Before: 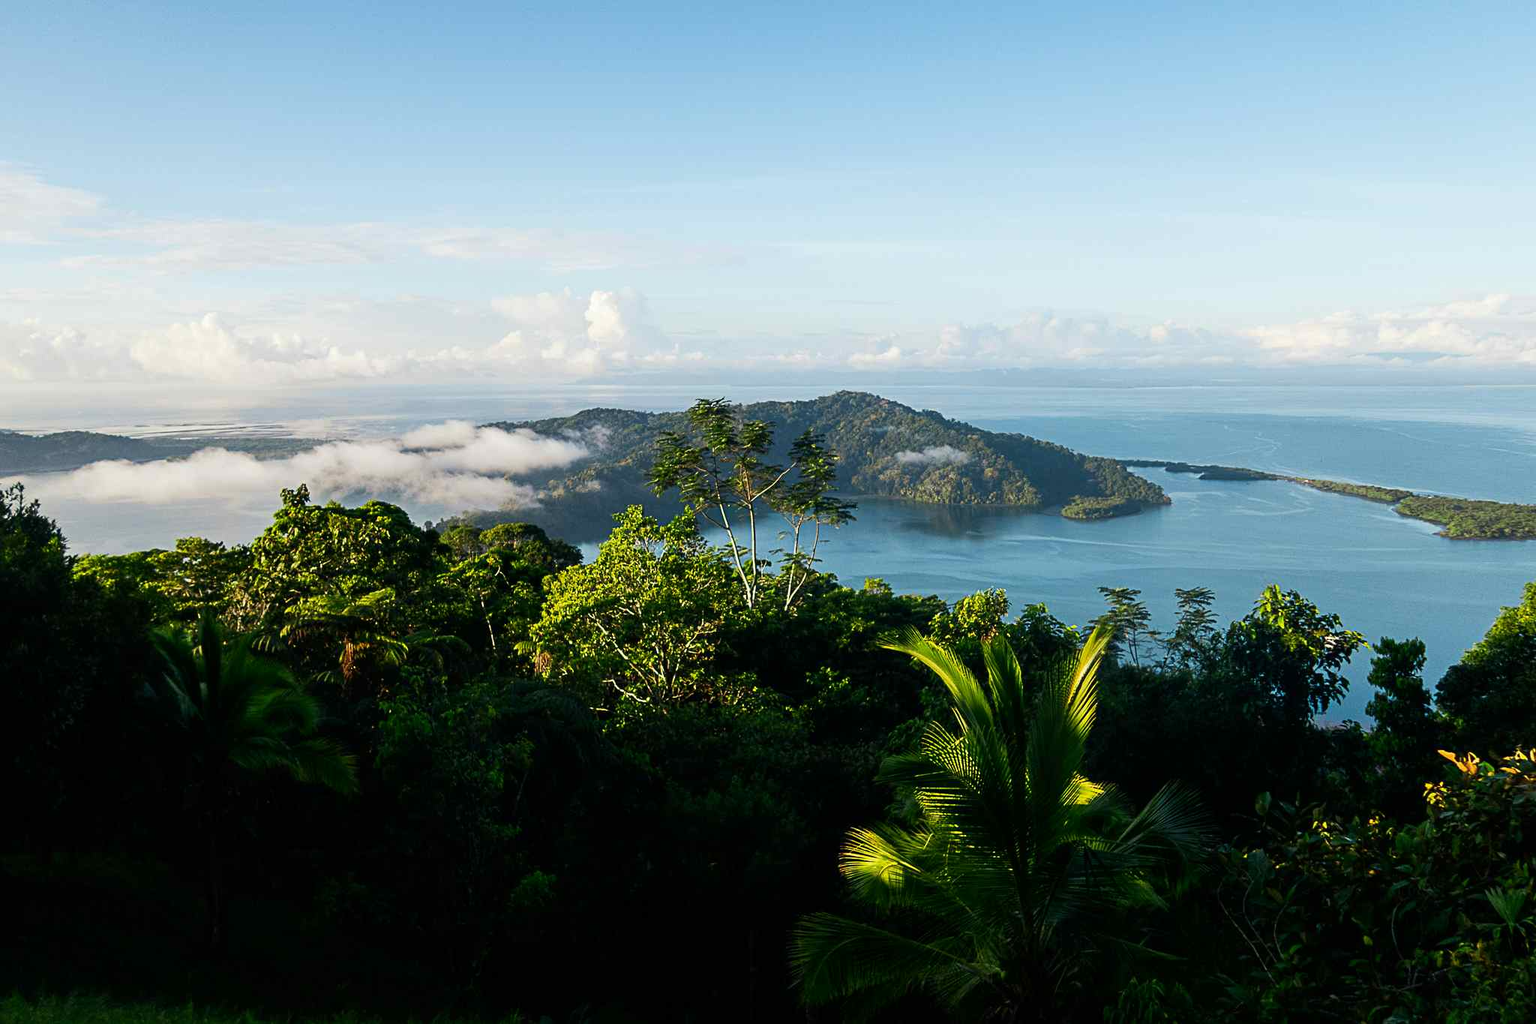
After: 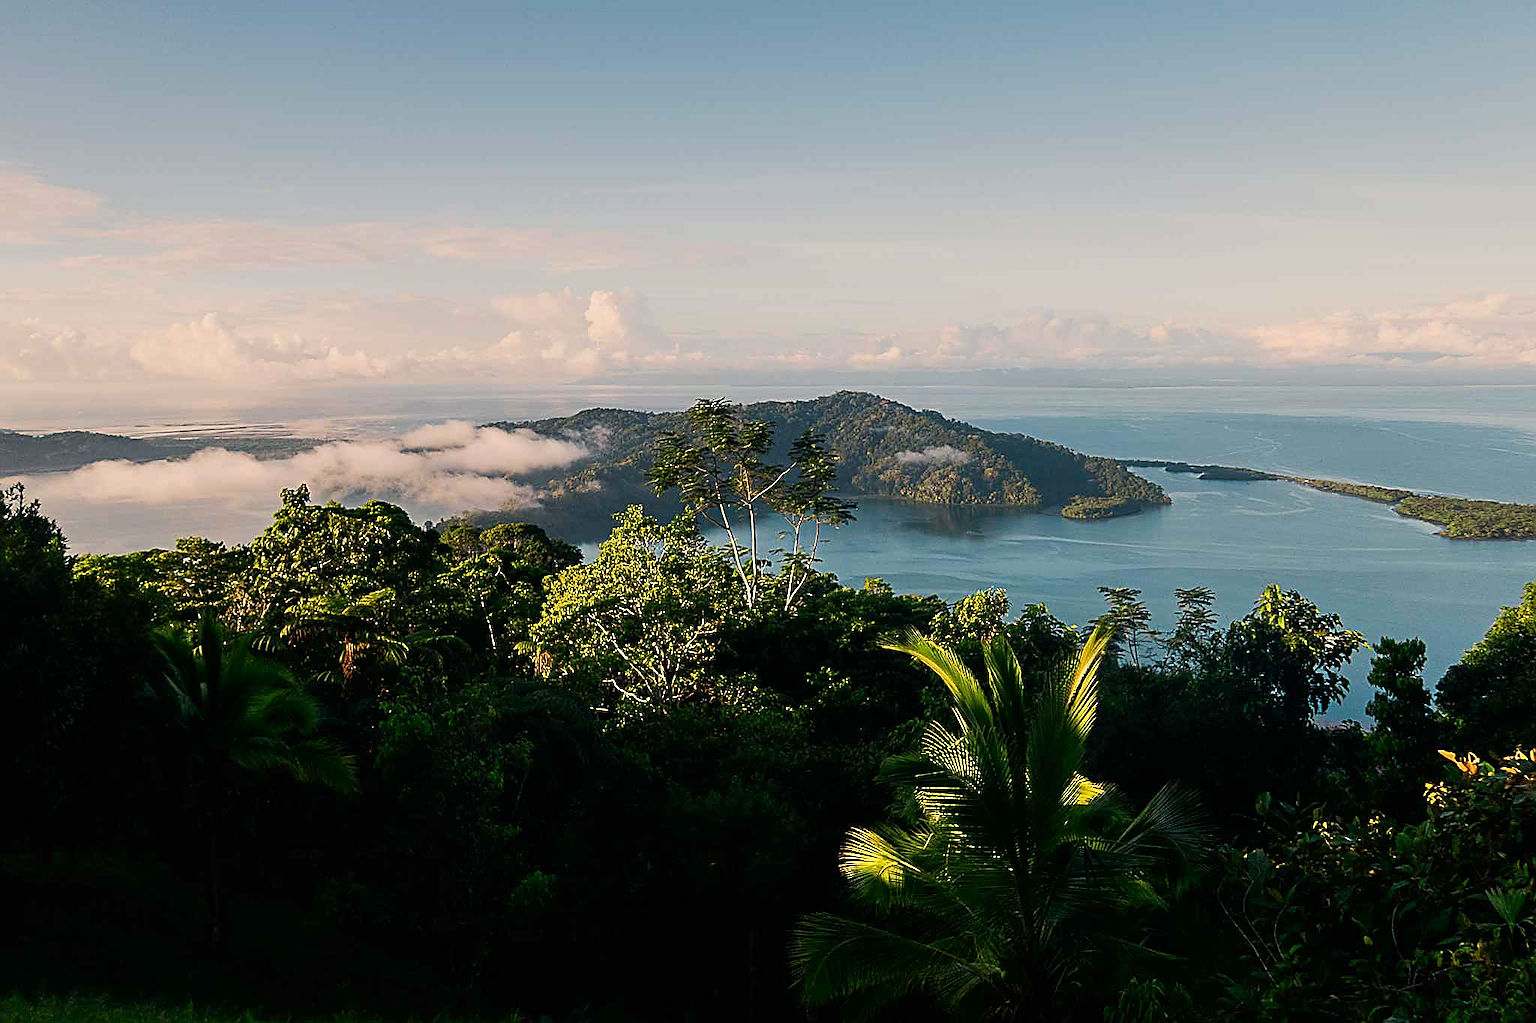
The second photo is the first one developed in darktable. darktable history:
sharpen: radius 1.4, amount 1.25, threshold 0.7
white balance: red 1.127, blue 0.943
graduated density: rotation -0.352°, offset 57.64
